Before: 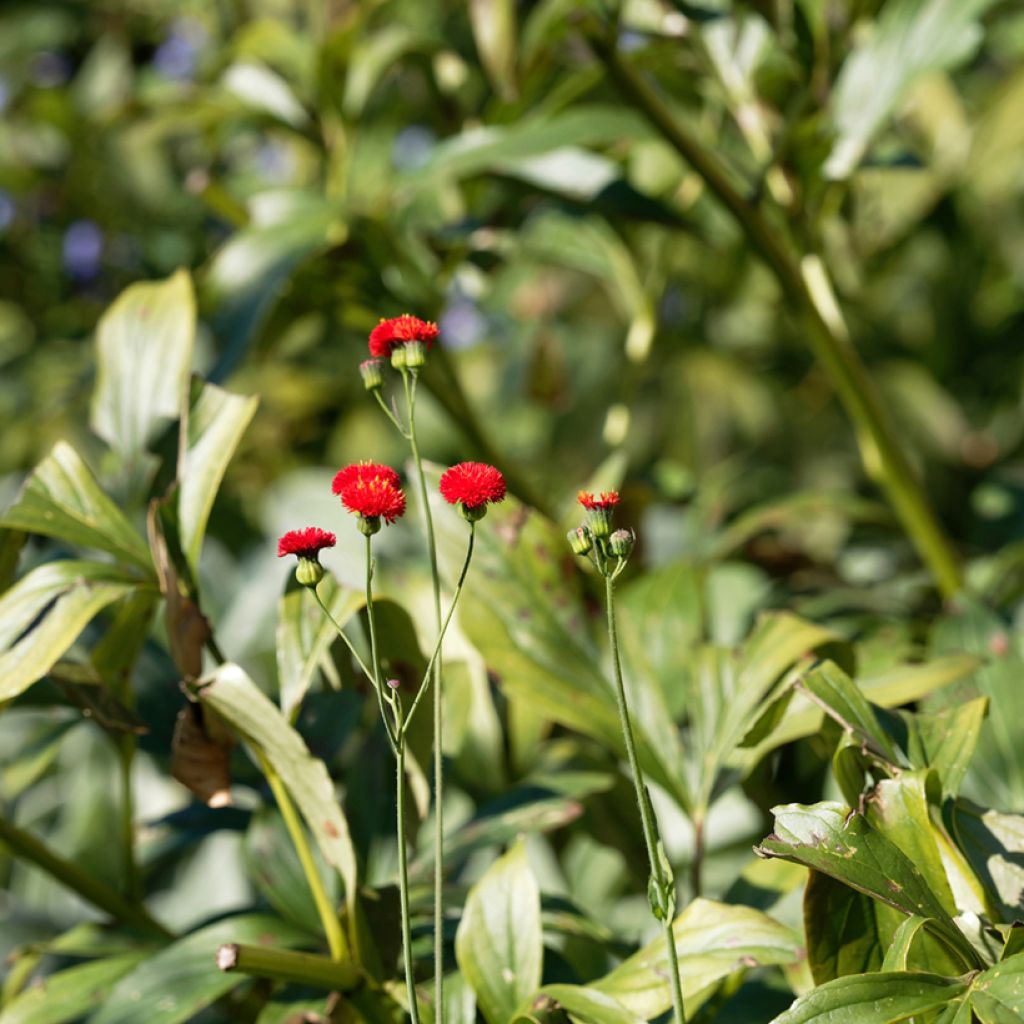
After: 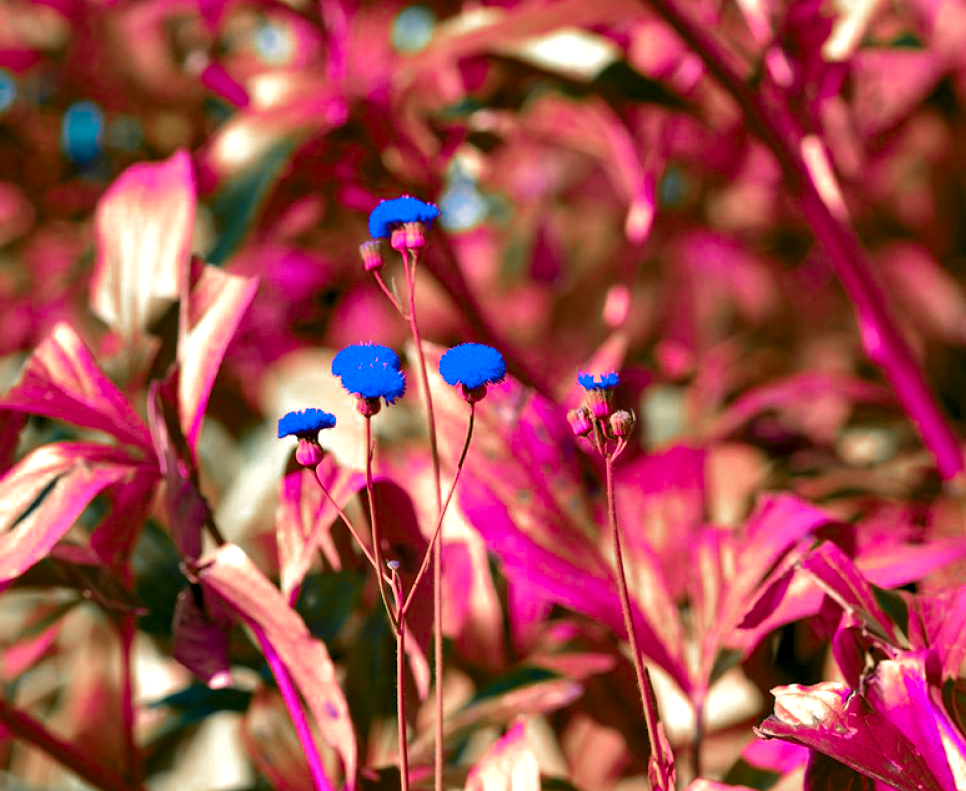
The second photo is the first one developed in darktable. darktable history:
color zones: curves: ch0 [(0.826, 0.353)]; ch1 [(0.242, 0.647) (0.889, 0.342)]; ch2 [(0.246, 0.089) (0.969, 0.068)]
exposure: exposure 0.657 EV, compensate highlight preservation false
crop and rotate: angle 0.027°, top 11.632%, right 5.576%, bottom 11.051%
contrast equalizer: octaves 7, y [[0.6 ×6], [0.55 ×6], [0 ×6], [0 ×6], [0 ×6]], mix 0.304
